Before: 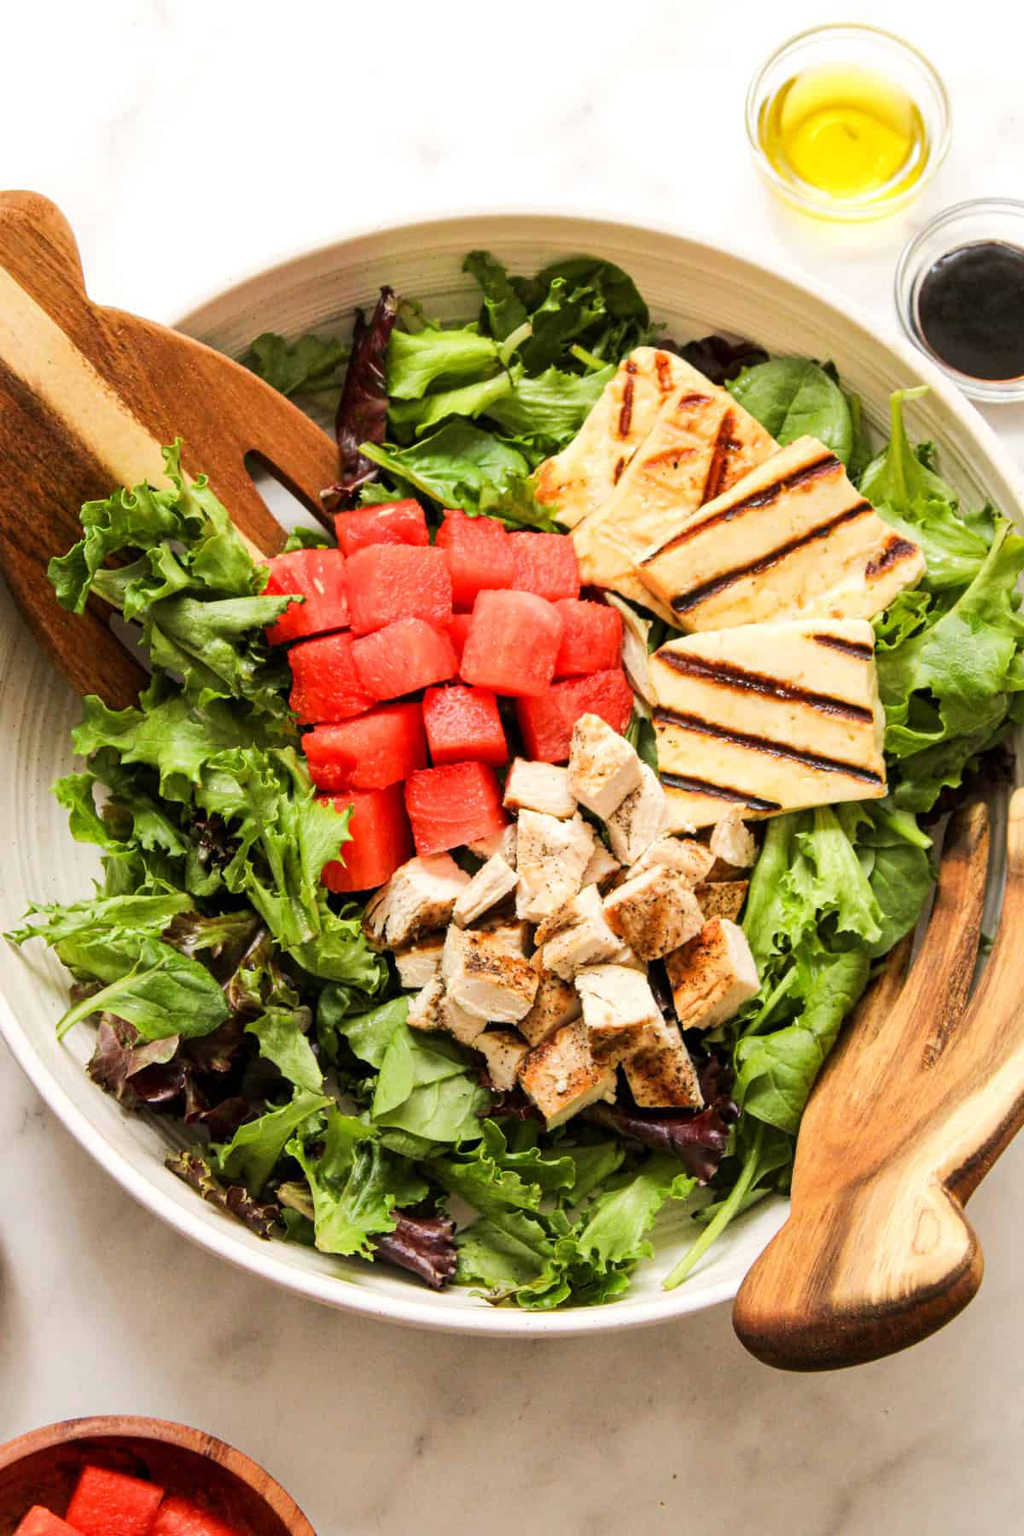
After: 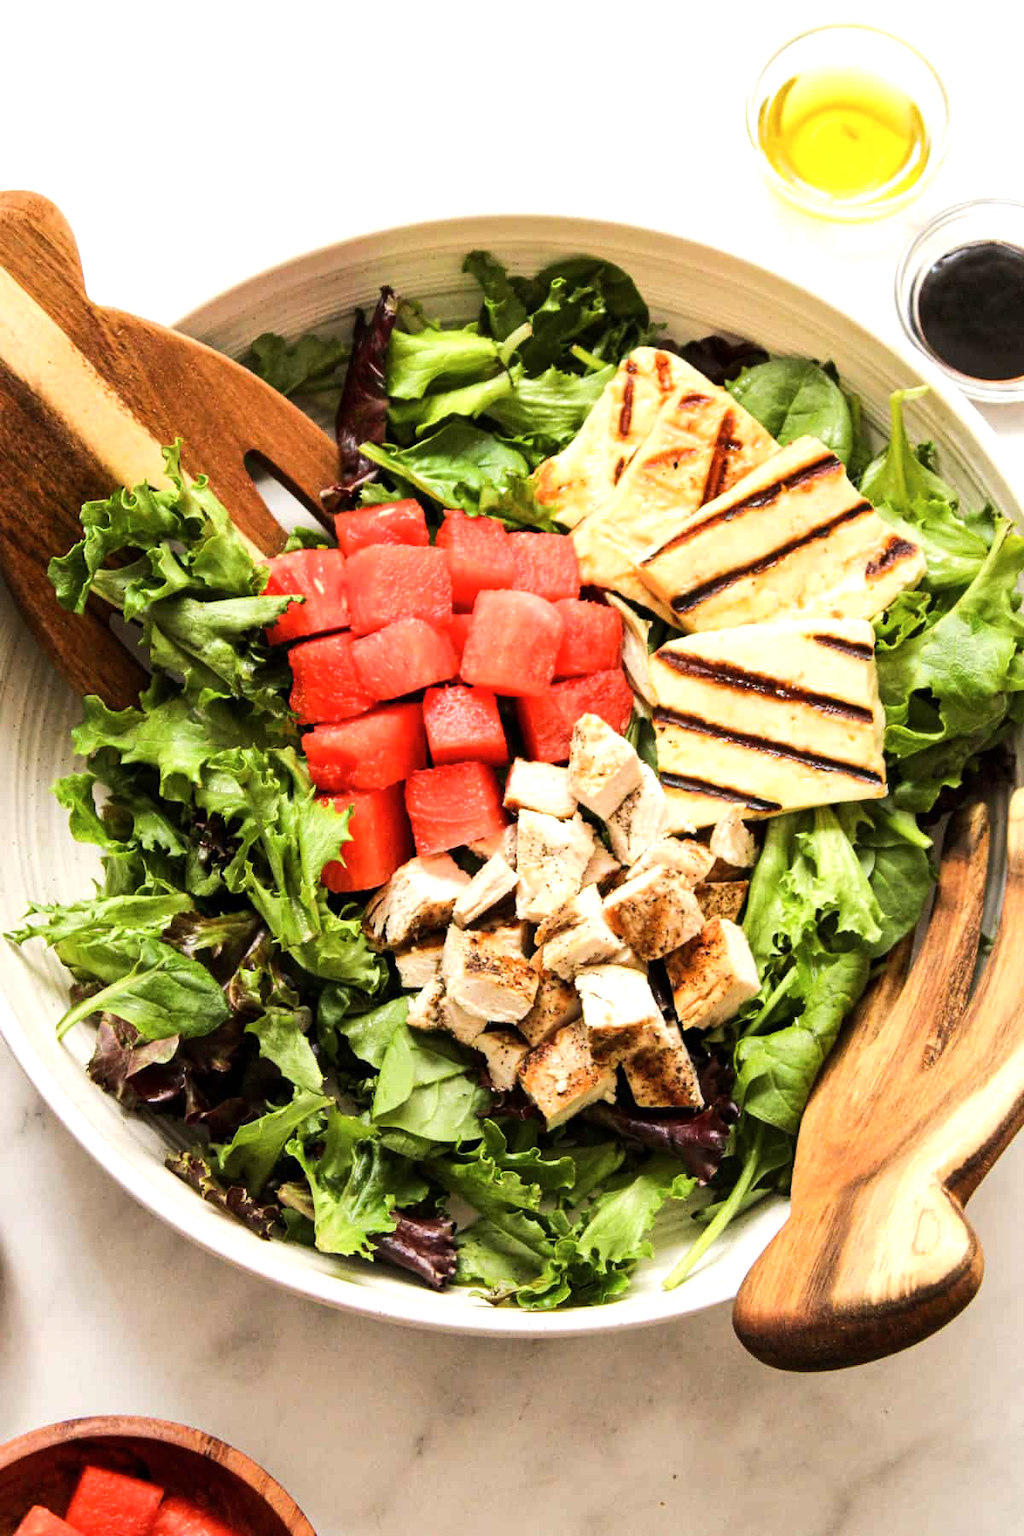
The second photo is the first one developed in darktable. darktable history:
contrast brightness saturation: saturation -0.04
tone equalizer: -8 EV -0.417 EV, -7 EV -0.389 EV, -6 EV -0.333 EV, -5 EV -0.222 EV, -3 EV 0.222 EV, -2 EV 0.333 EV, -1 EV 0.389 EV, +0 EV 0.417 EV, edges refinement/feathering 500, mask exposure compensation -1.57 EV, preserve details no
